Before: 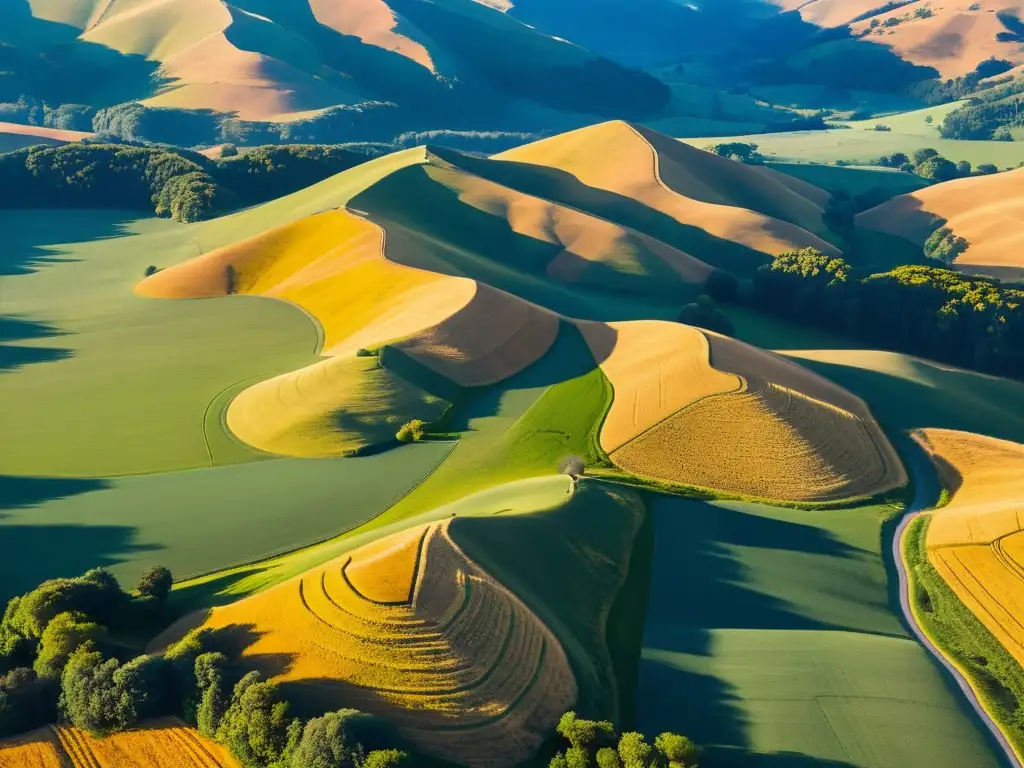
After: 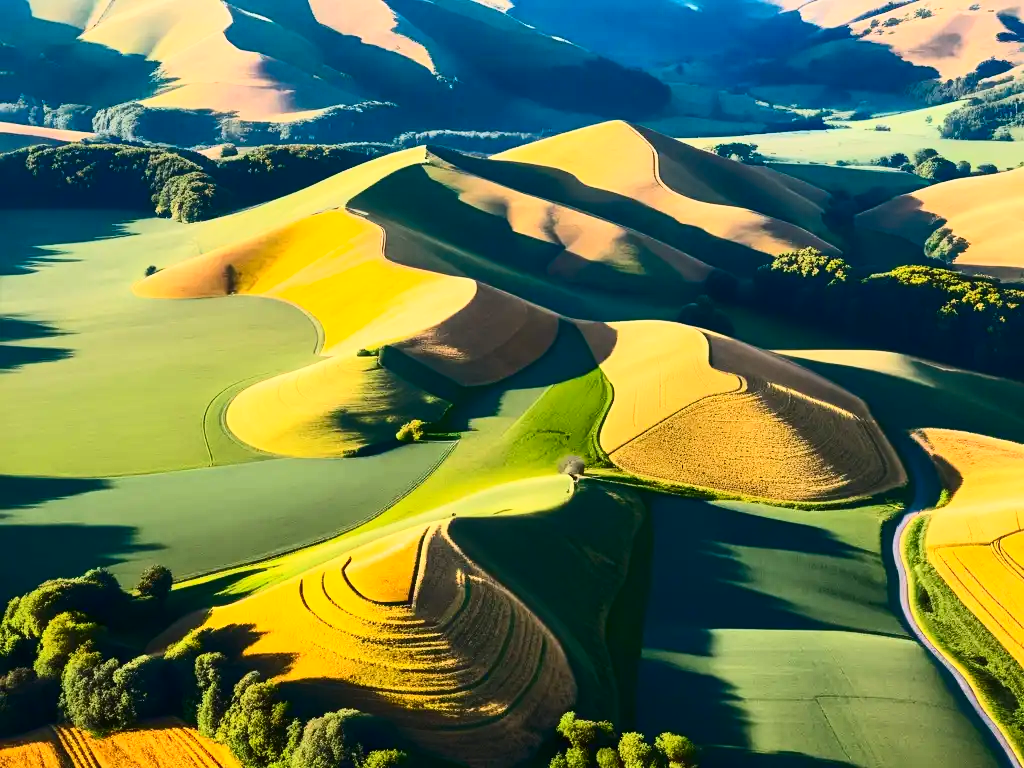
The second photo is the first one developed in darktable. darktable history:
contrast brightness saturation: contrast 0.405, brightness 0.107, saturation 0.213
